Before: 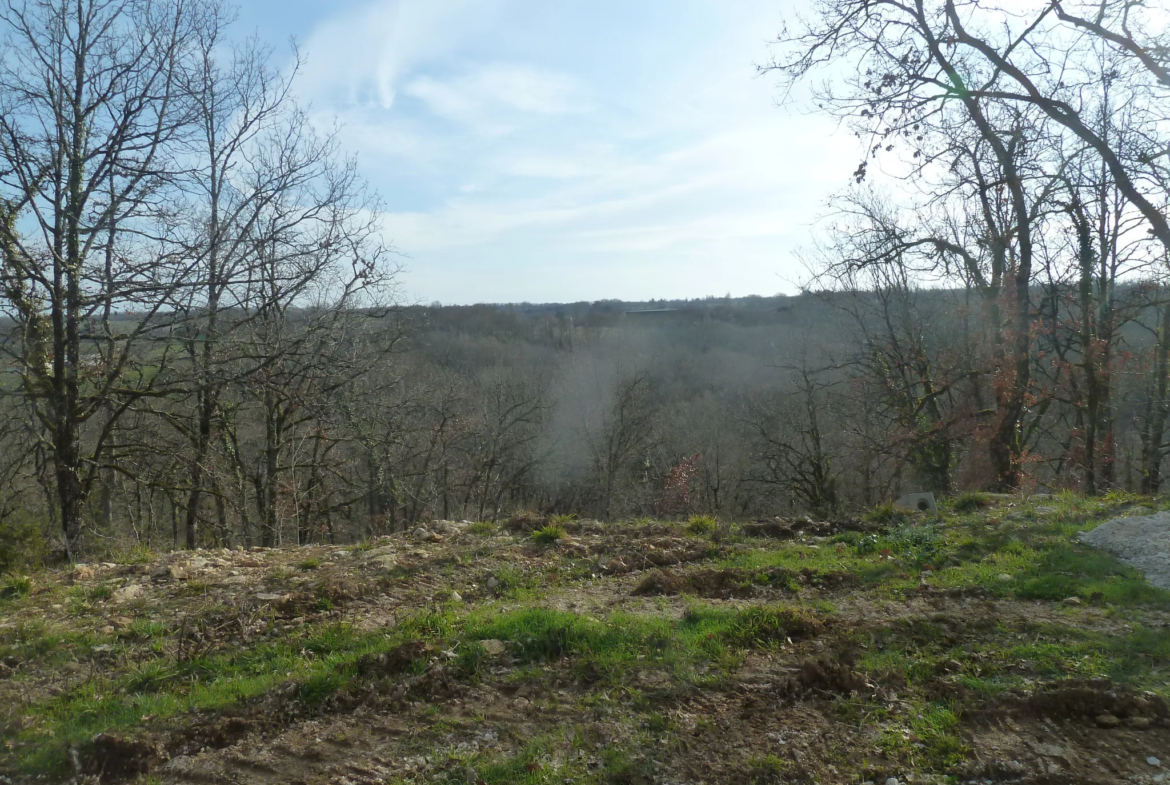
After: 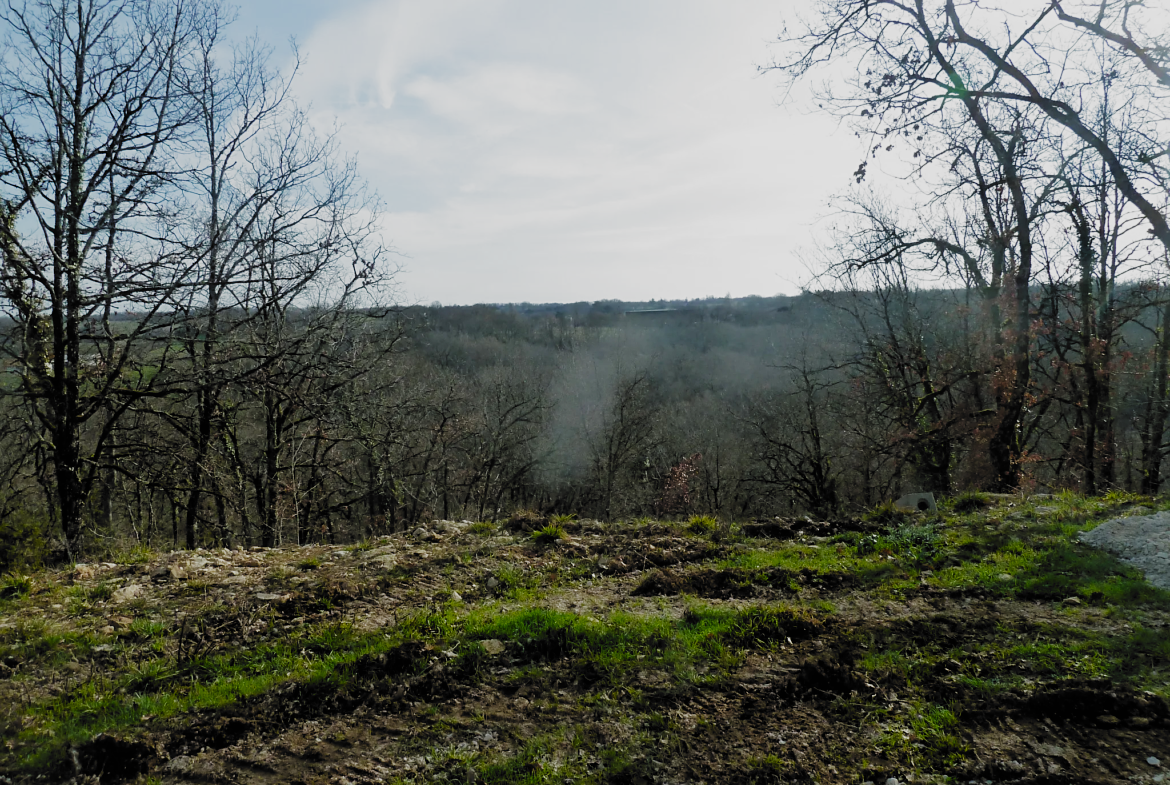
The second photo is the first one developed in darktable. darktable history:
sharpen: amount 0.216
exposure: exposure -0.143 EV, compensate highlight preservation false
filmic rgb: black relative exposure -5.07 EV, white relative exposure 4 EV, hardness 2.9, contrast 1.297, highlights saturation mix -31.15%, add noise in highlights 0.002, preserve chrominance no, color science v3 (2019), use custom middle-gray values true, contrast in highlights soft
